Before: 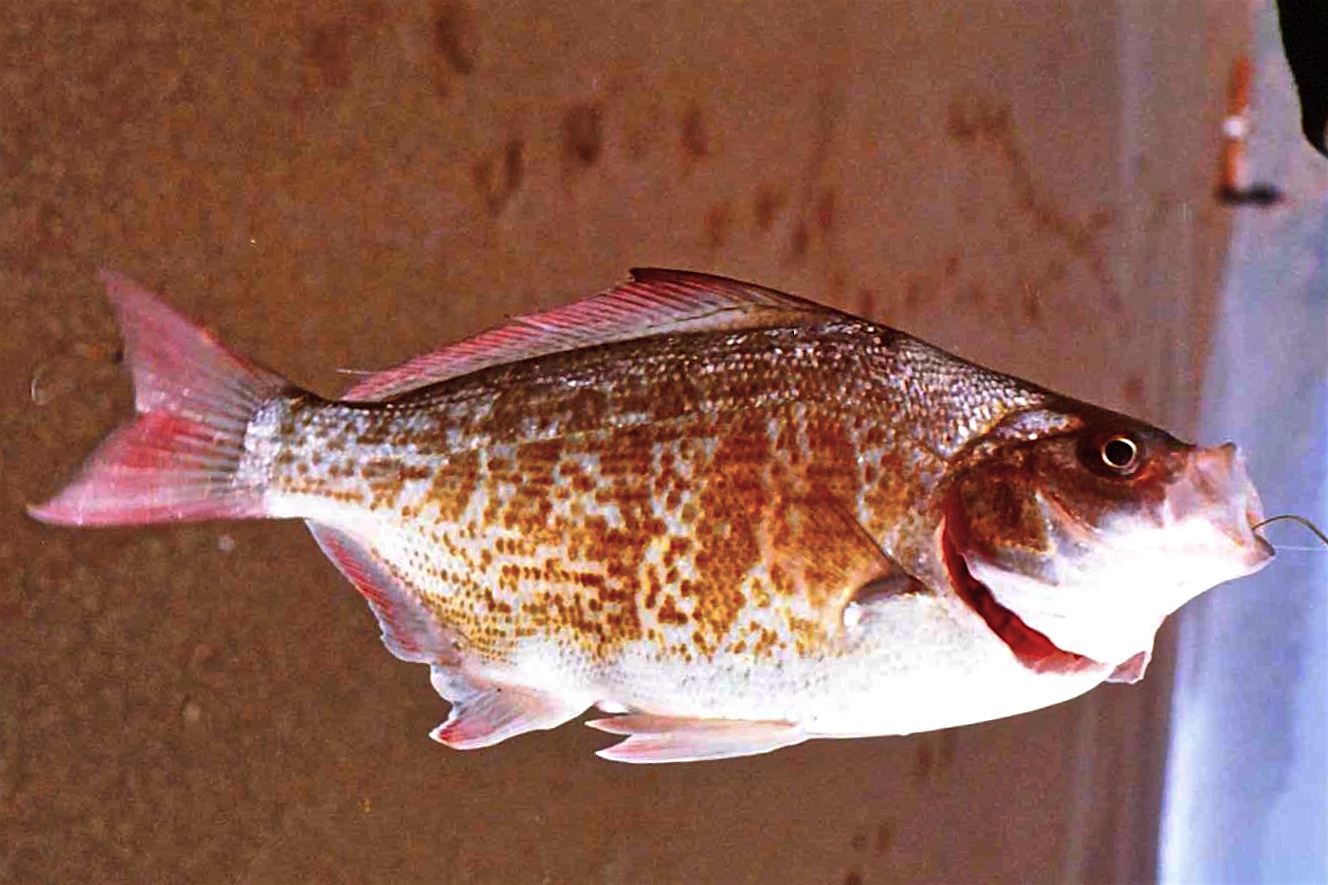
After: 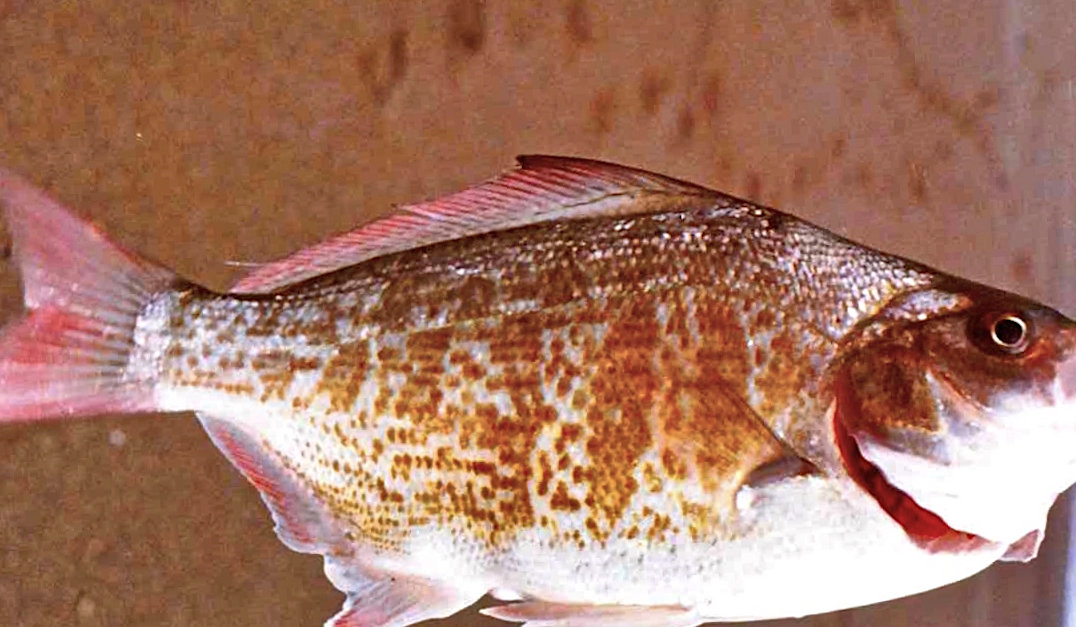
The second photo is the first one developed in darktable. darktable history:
rotate and perspective: rotation -1°, crop left 0.011, crop right 0.989, crop top 0.025, crop bottom 0.975
shadows and highlights: low approximation 0.01, soften with gaussian
crop: left 7.856%, top 11.836%, right 10.12%, bottom 15.387%
